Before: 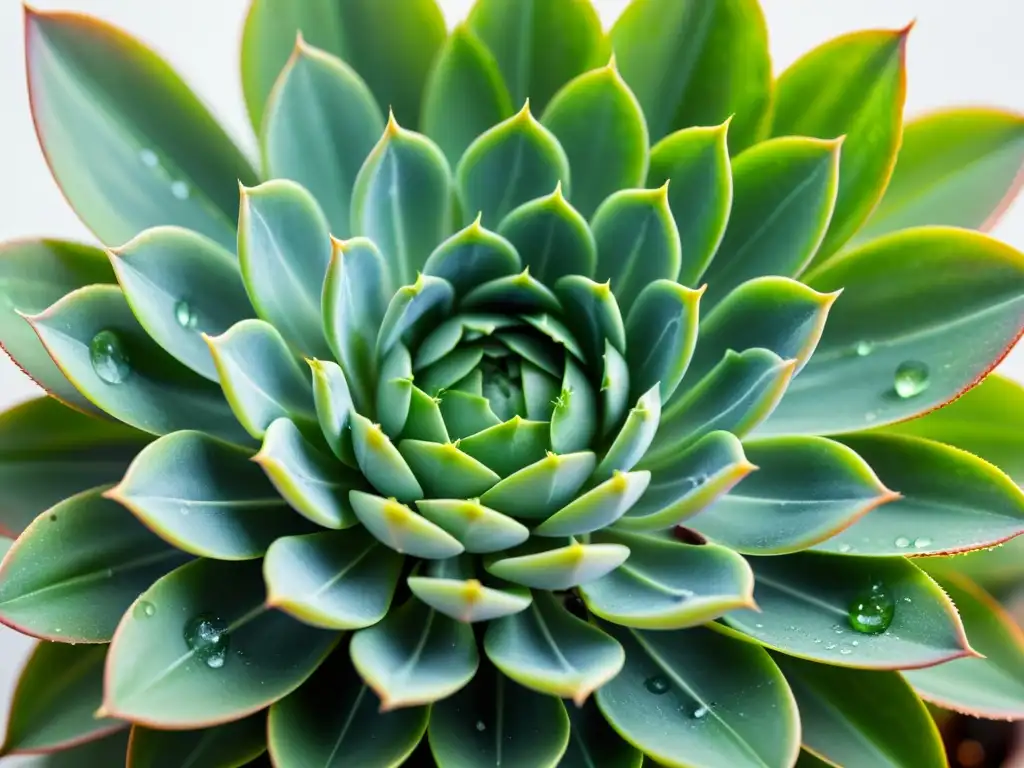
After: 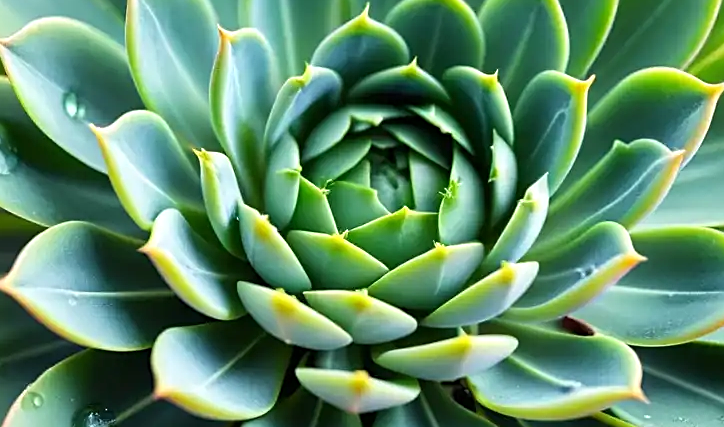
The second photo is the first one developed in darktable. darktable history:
crop: left 10.946%, top 27.266%, right 18.291%, bottom 17.045%
sharpen: on, module defaults
exposure: exposure 0.206 EV, compensate highlight preservation false
